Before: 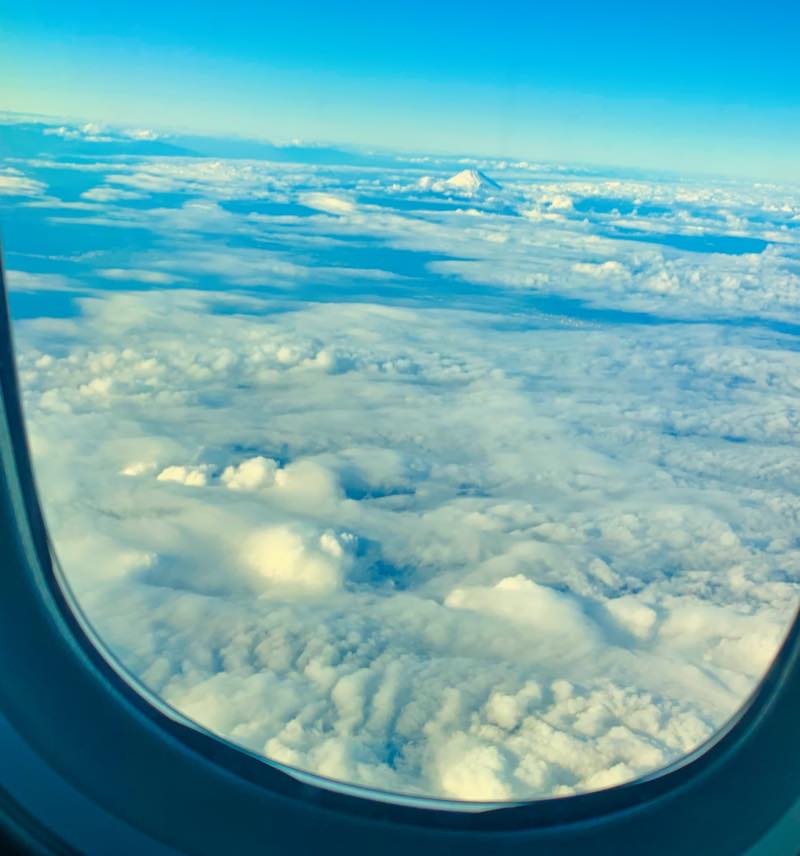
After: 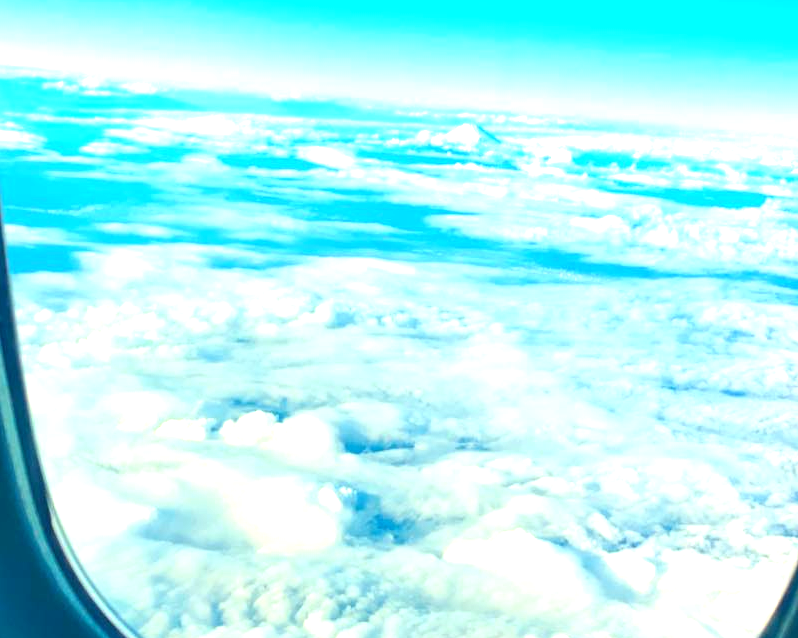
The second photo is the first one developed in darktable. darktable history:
tone equalizer: -8 EV -0.783 EV, -7 EV -0.733 EV, -6 EV -0.587 EV, -5 EV -0.363 EV, -3 EV 0.385 EV, -2 EV 0.6 EV, -1 EV 0.687 EV, +0 EV 0.747 EV
exposure: black level correction 0.001, exposure 0.5 EV, compensate exposure bias true, compensate highlight preservation false
crop: left 0.248%, top 5.489%, bottom 19.884%
